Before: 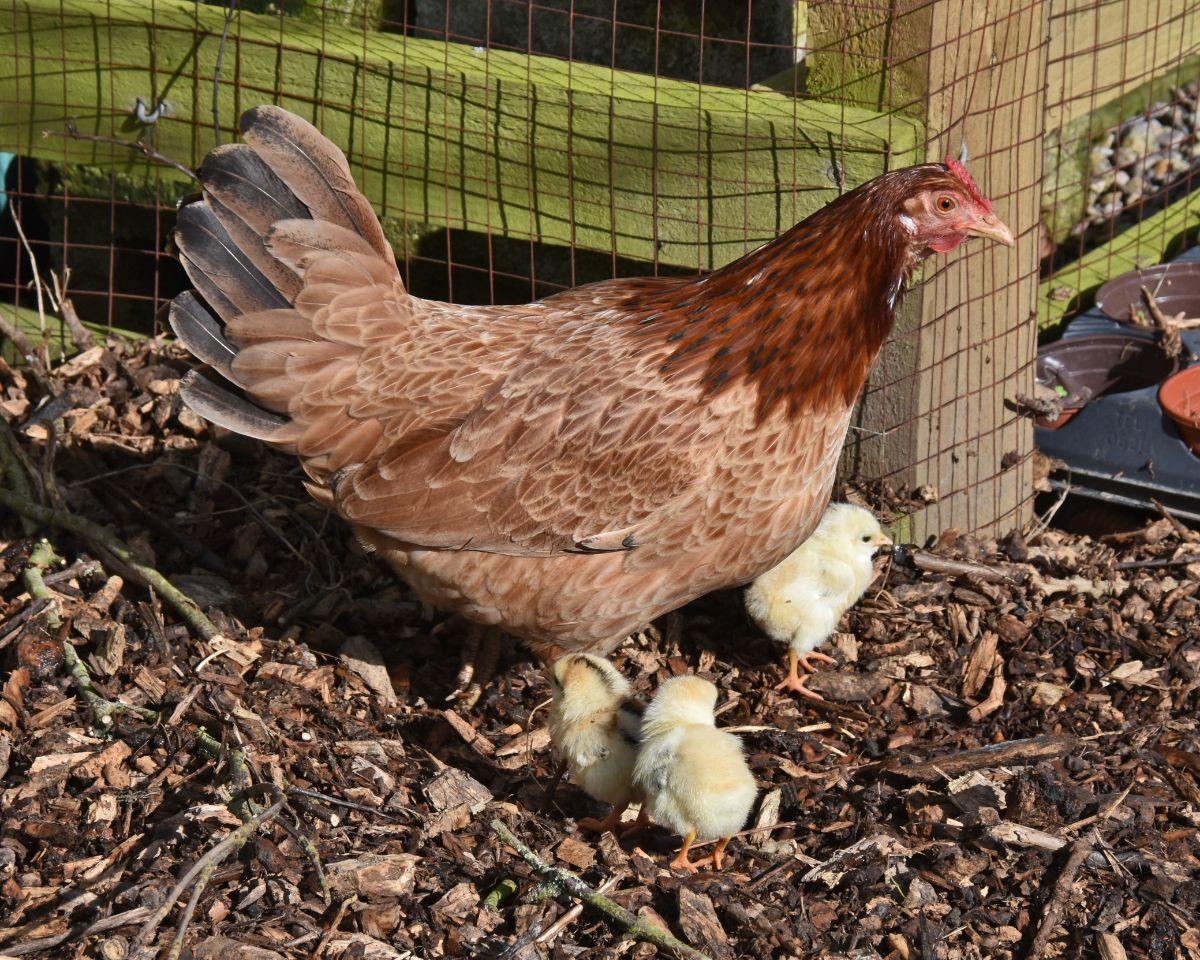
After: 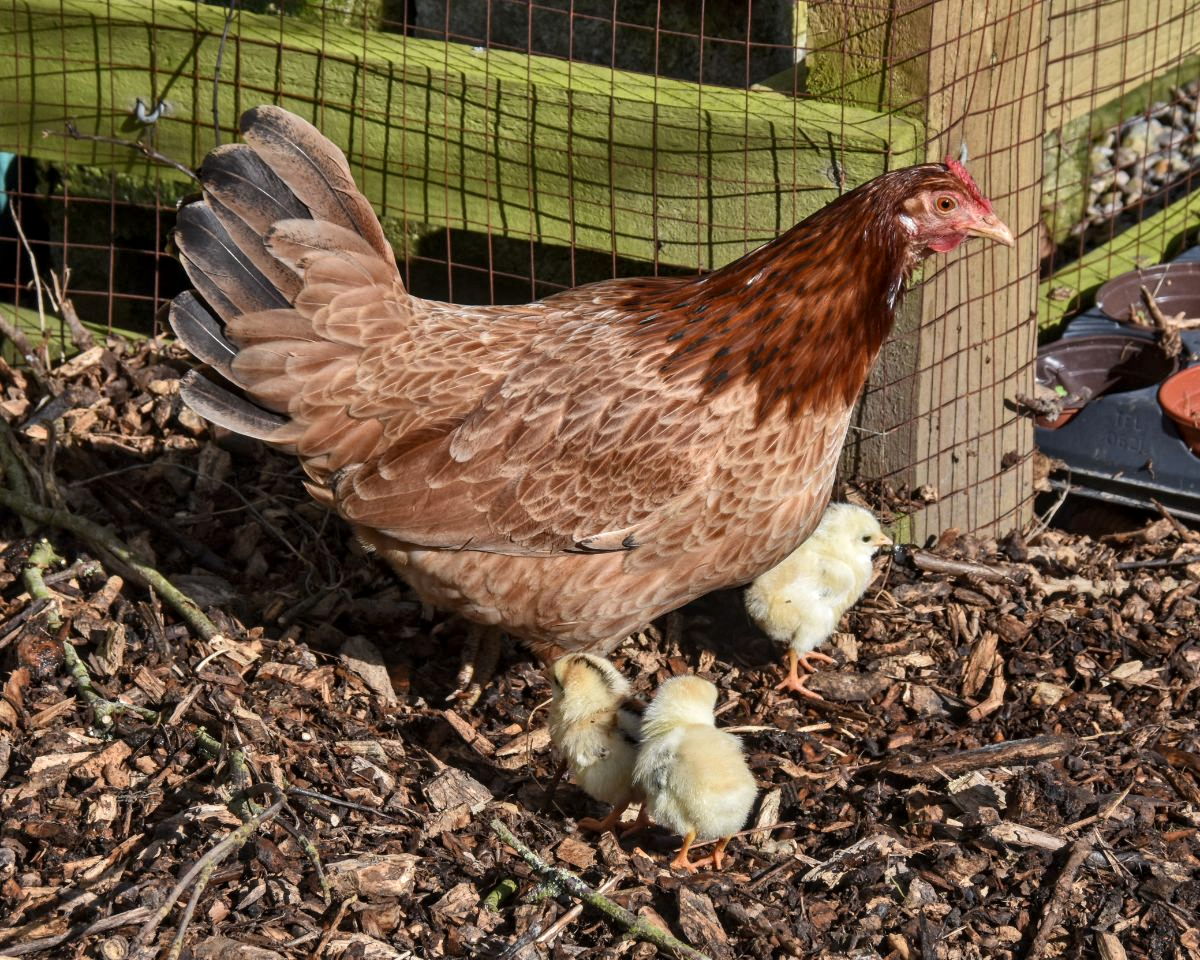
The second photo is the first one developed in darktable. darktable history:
local contrast: on, module defaults
levels: levels [0, 0.492, 0.984]
